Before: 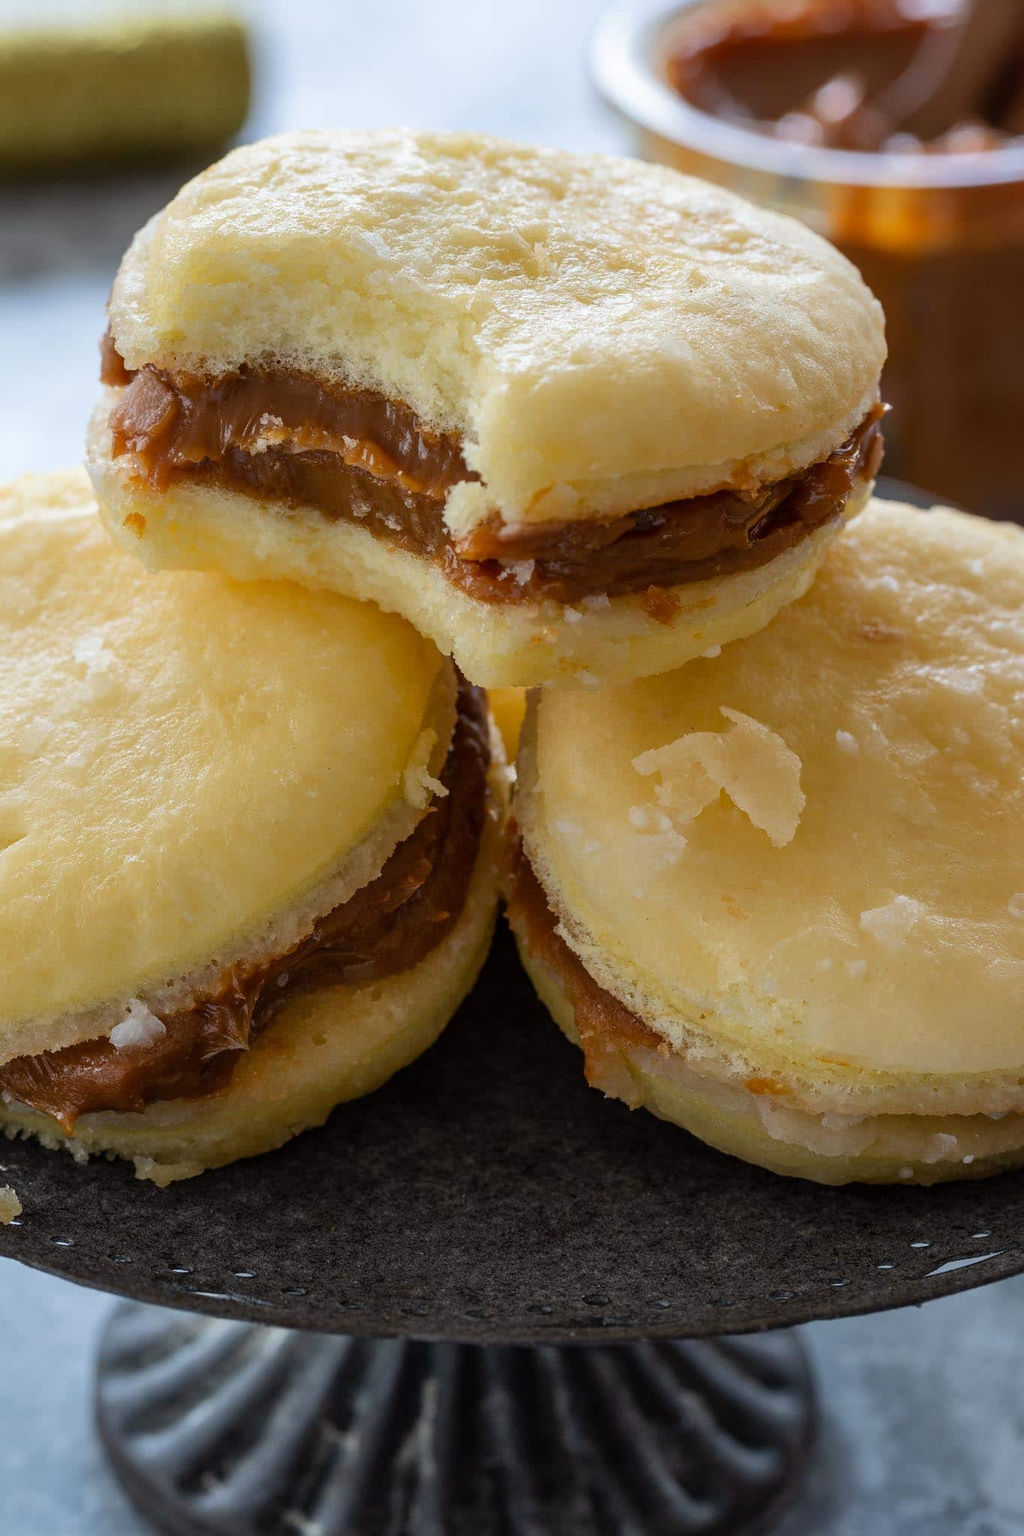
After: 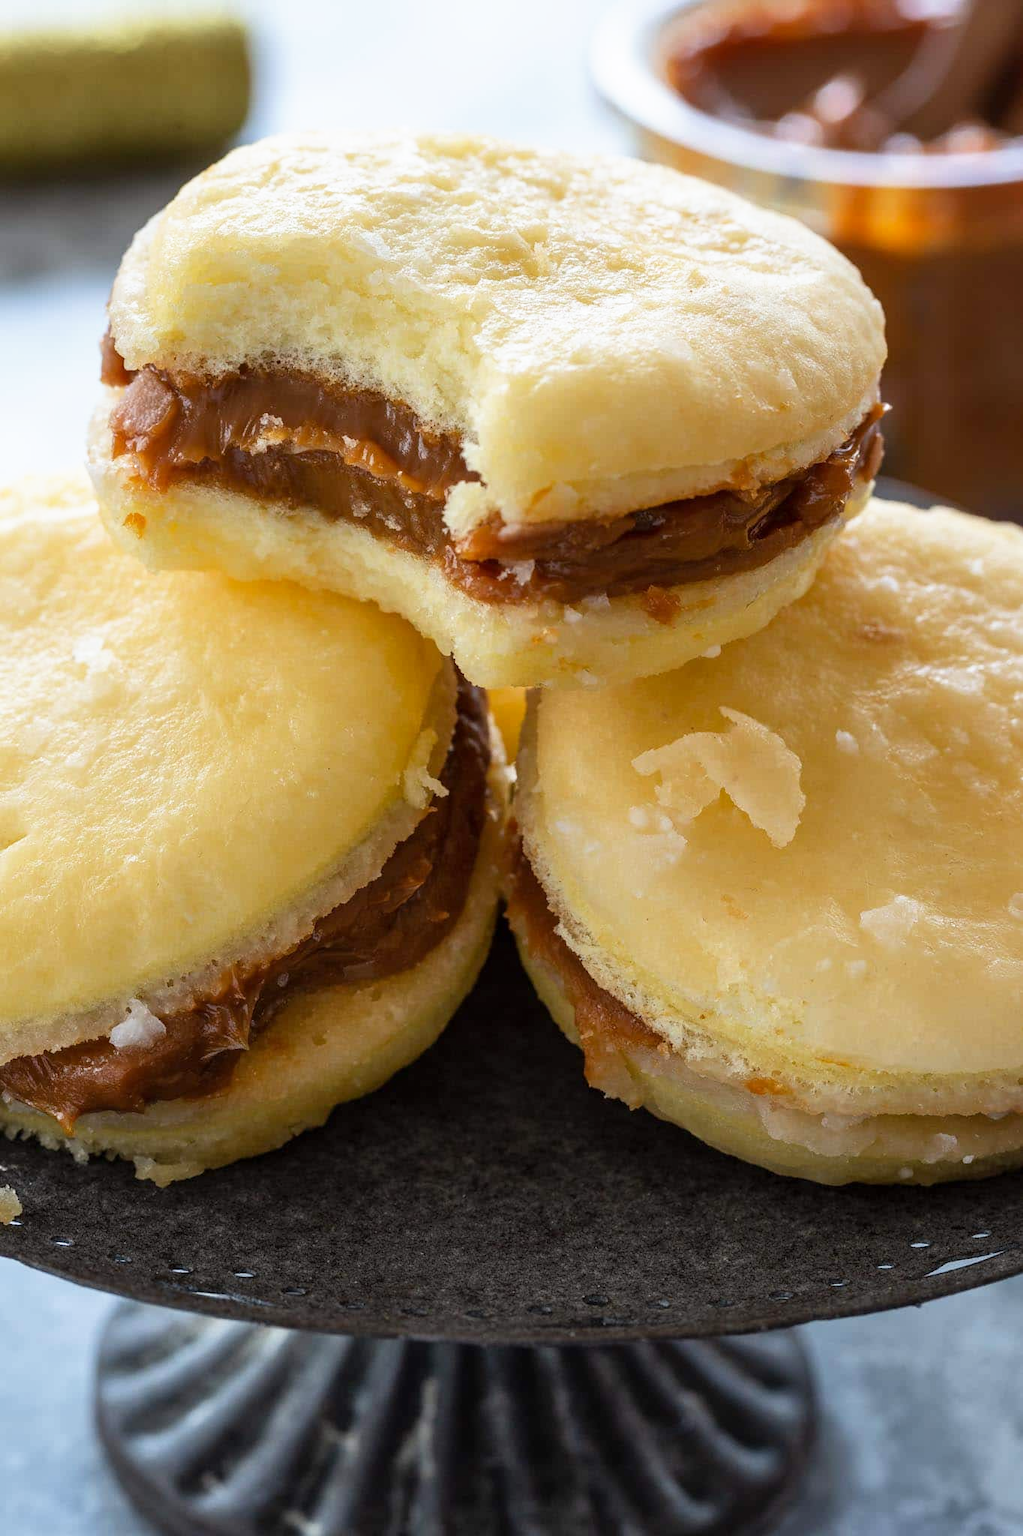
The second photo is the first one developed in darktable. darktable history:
base curve: curves: ch0 [(0, 0) (0.688, 0.865) (1, 1)], preserve colors none
